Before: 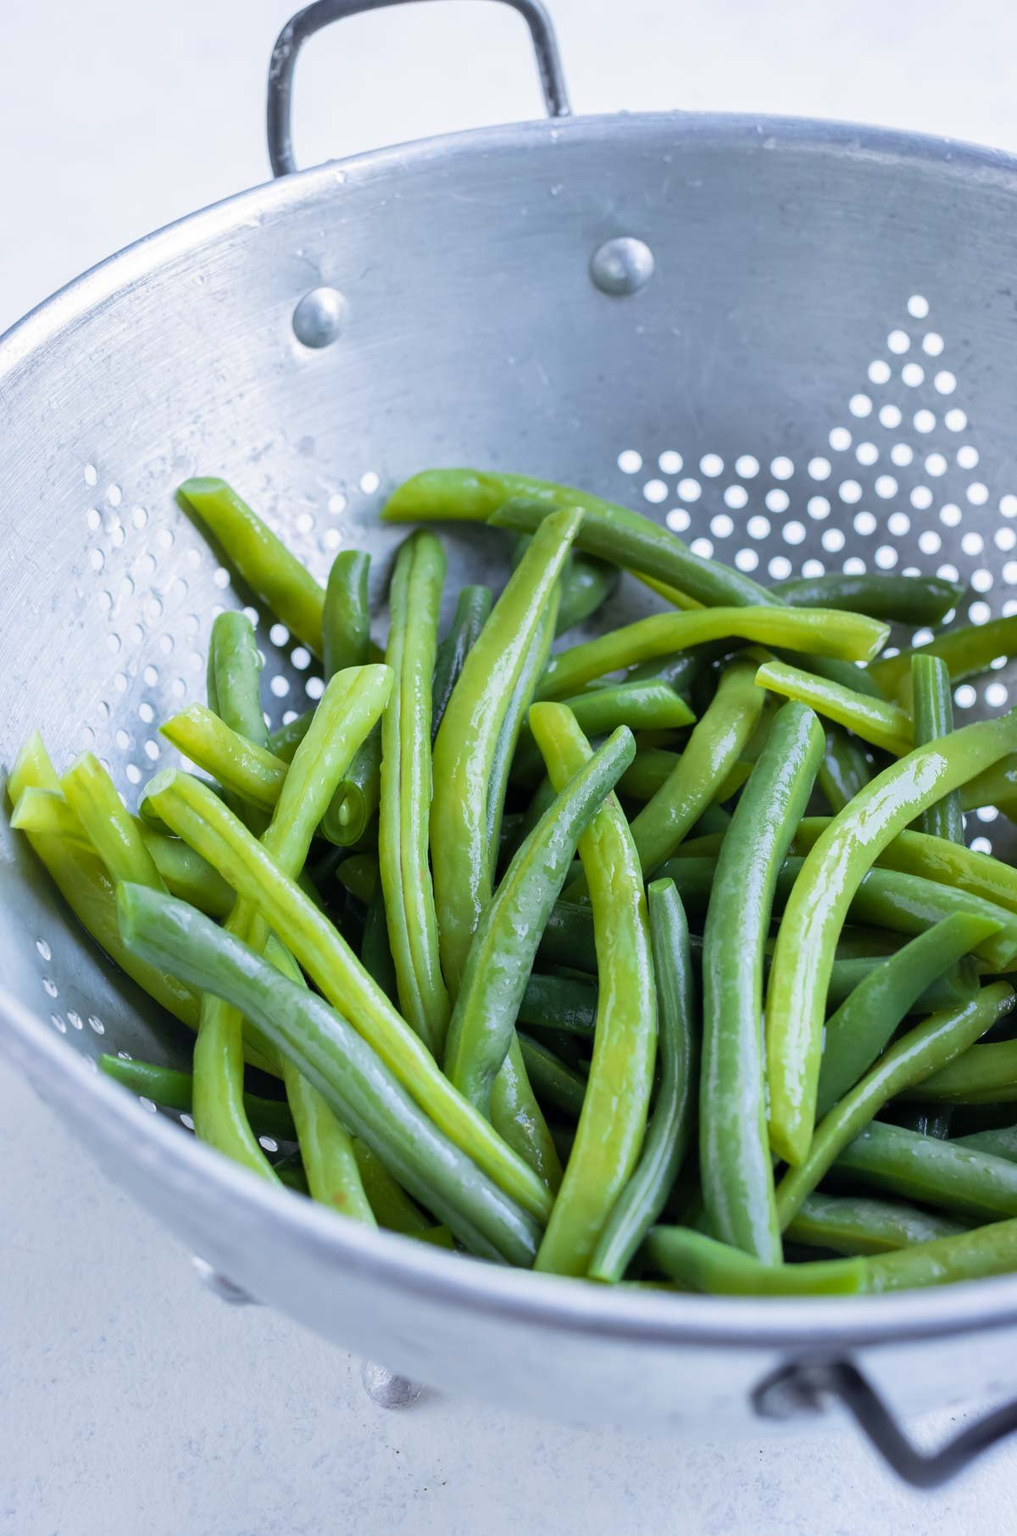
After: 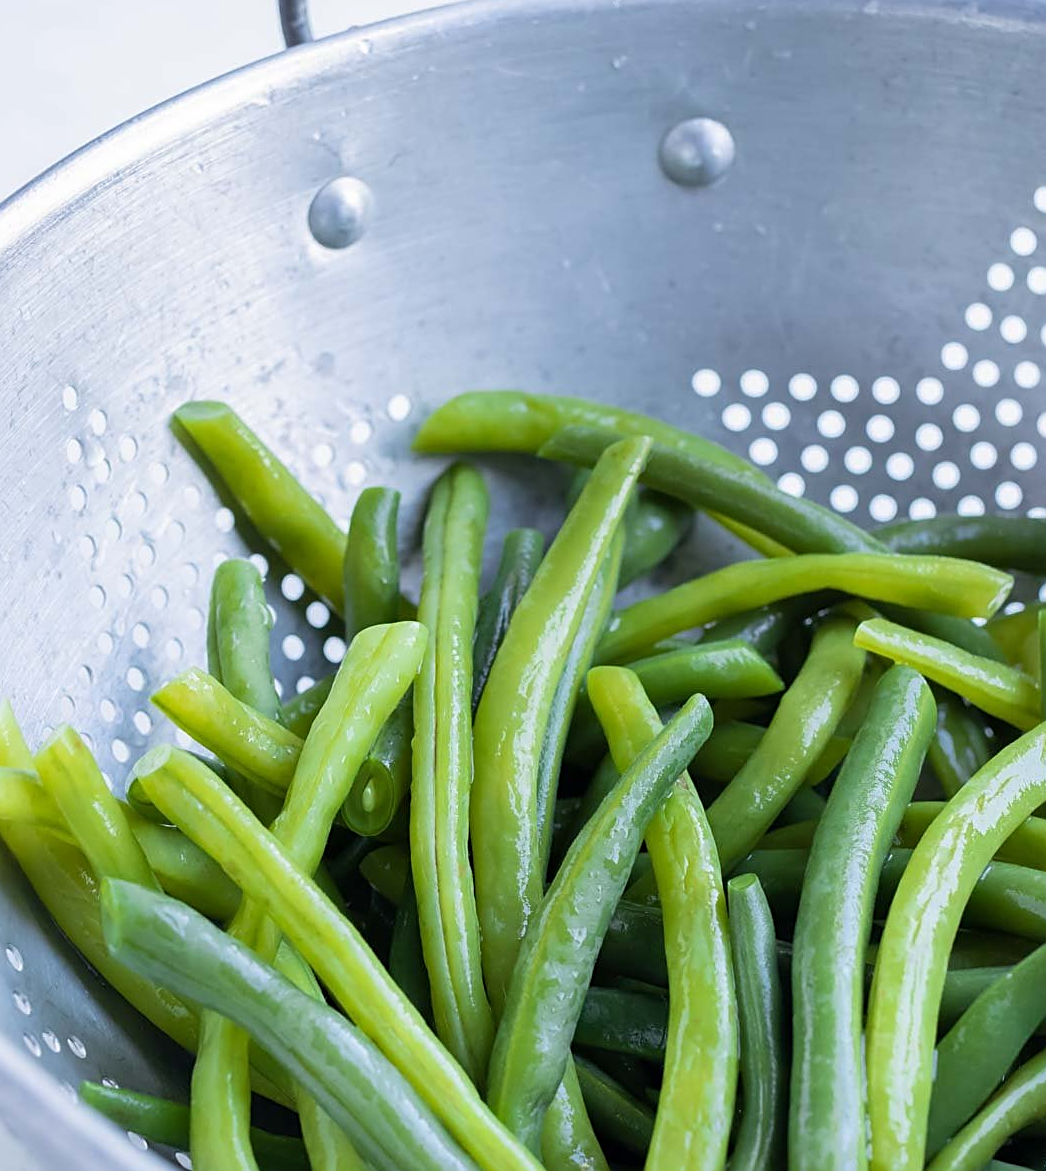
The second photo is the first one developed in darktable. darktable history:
crop: left 3.153%, top 8.966%, right 9.671%, bottom 26.397%
sharpen: on, module defaults
